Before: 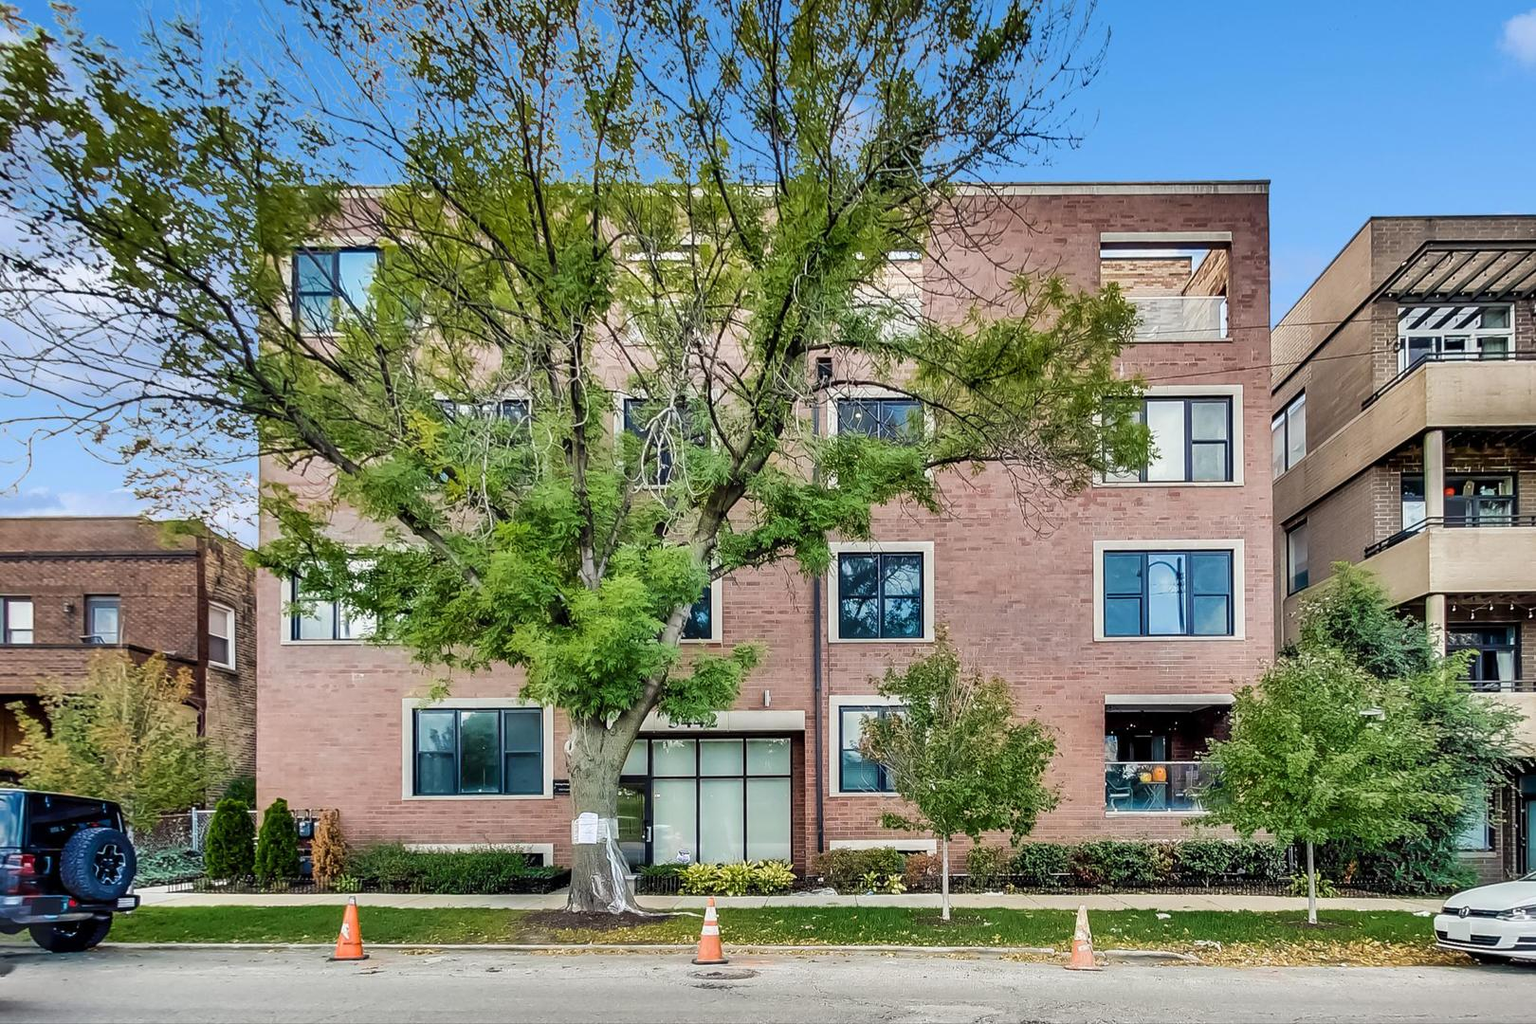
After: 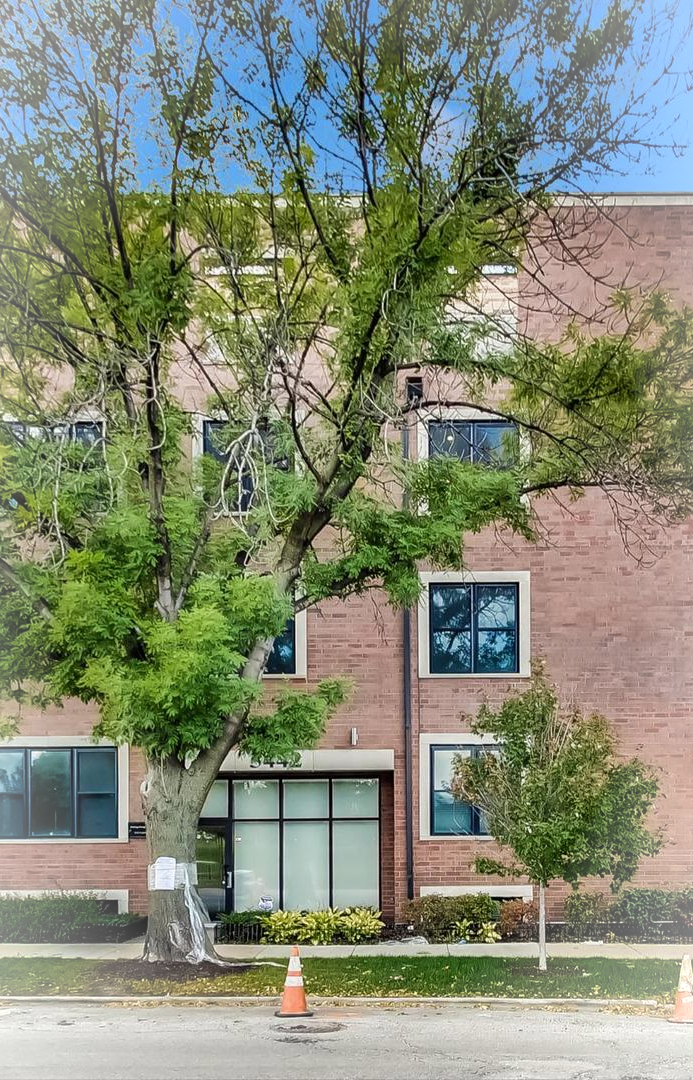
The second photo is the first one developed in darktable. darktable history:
vignetting: fall-off start 86.34%, brightness 0.283, saturation 0.002, automatic ratio true
crop: left 28.114%, right 29.103%
